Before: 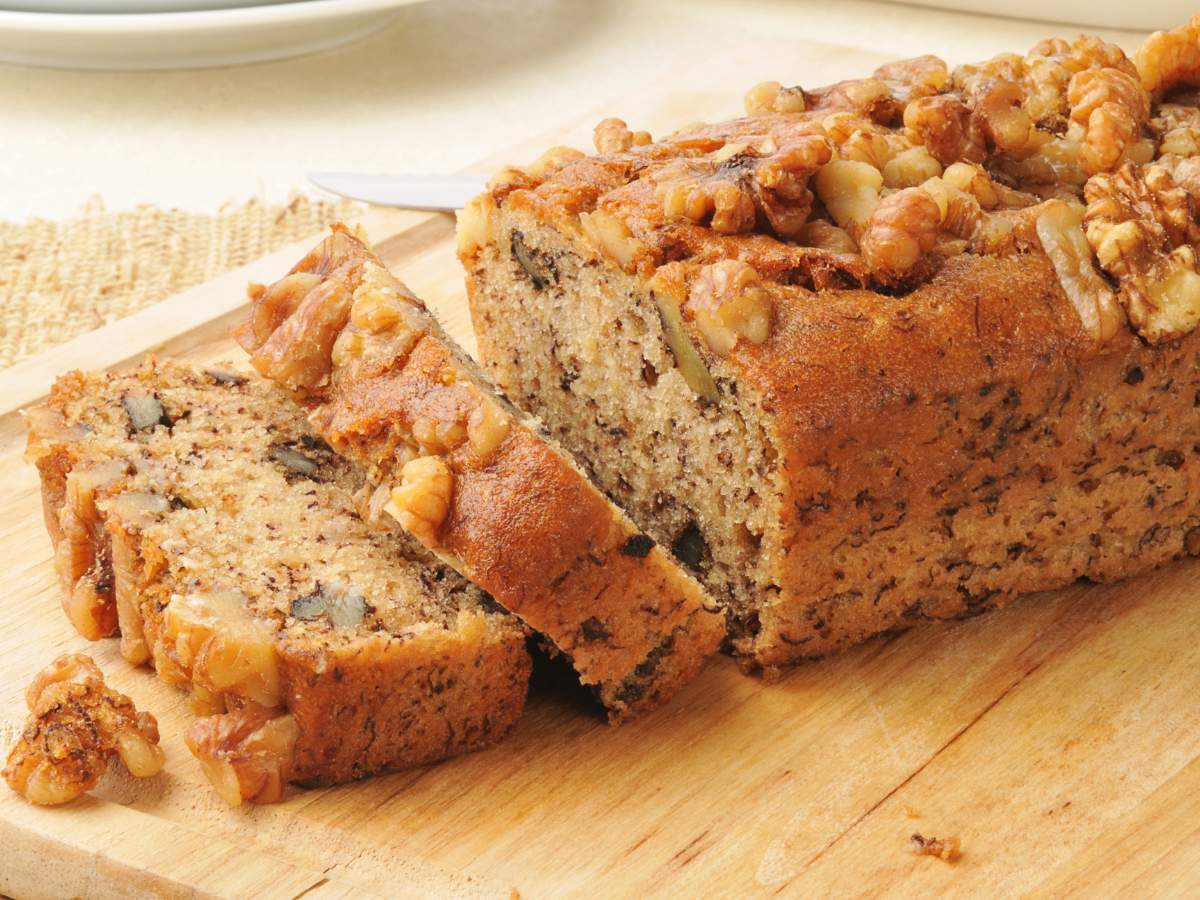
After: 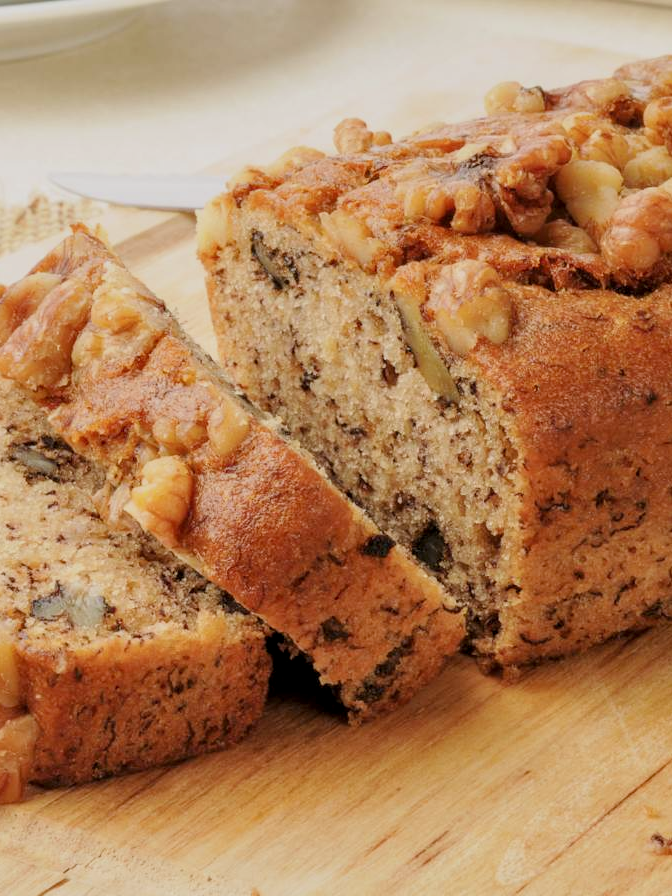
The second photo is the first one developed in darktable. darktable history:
filmic rgb: hardness 4.17, contrast 0.921
local contrast: on, module defaults
crop: left 21.674%, right 22.086%
